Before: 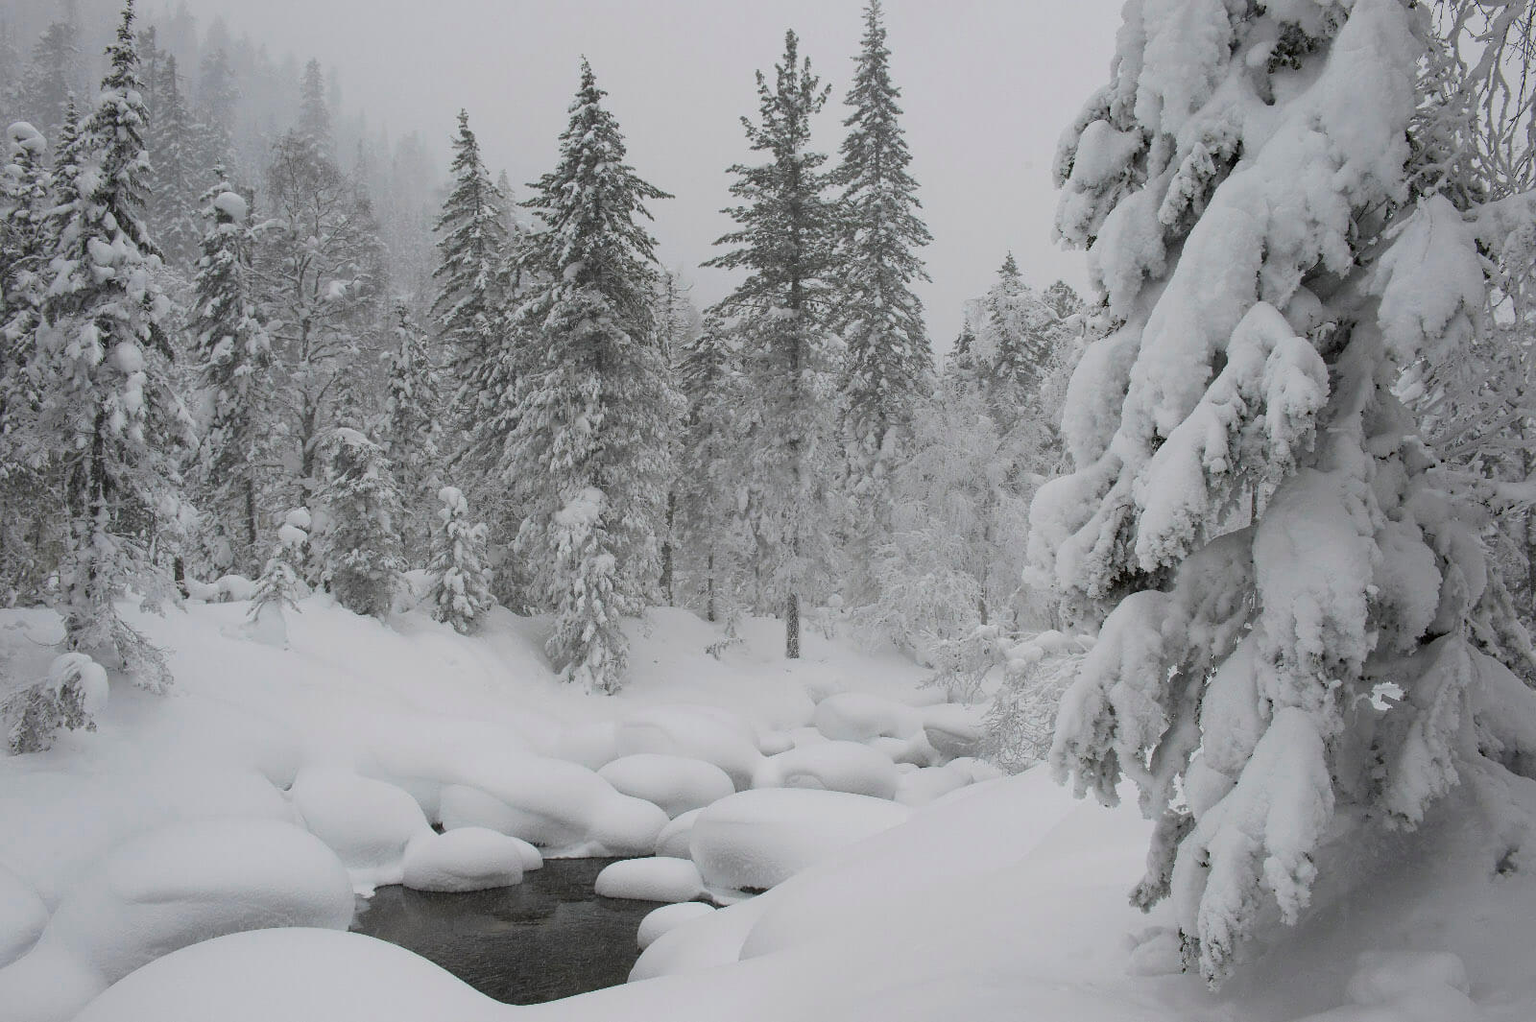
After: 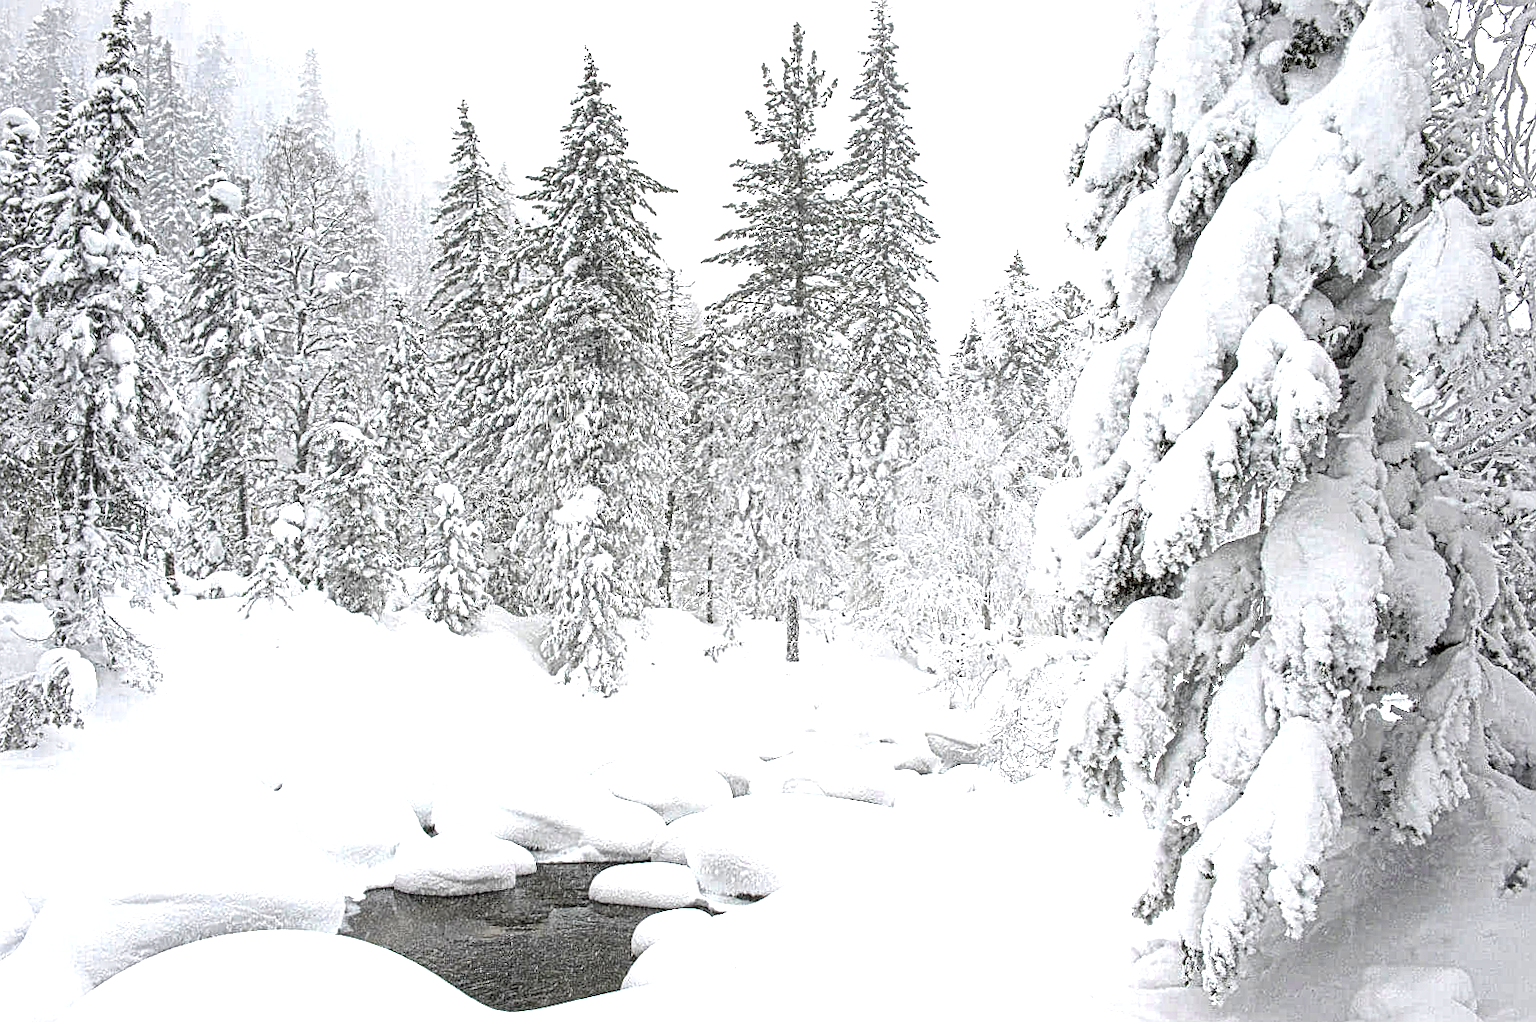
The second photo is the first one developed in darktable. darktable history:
crop and rotate: angle -0.62°
local contrast: mode bilateral grid, contrast 19, coarseness 3, detail 298%, midtone range 0.2
exposure: black level correction 0, exposure 1.412 EV, compensate exposure bias true, compensate highlight preservation false
